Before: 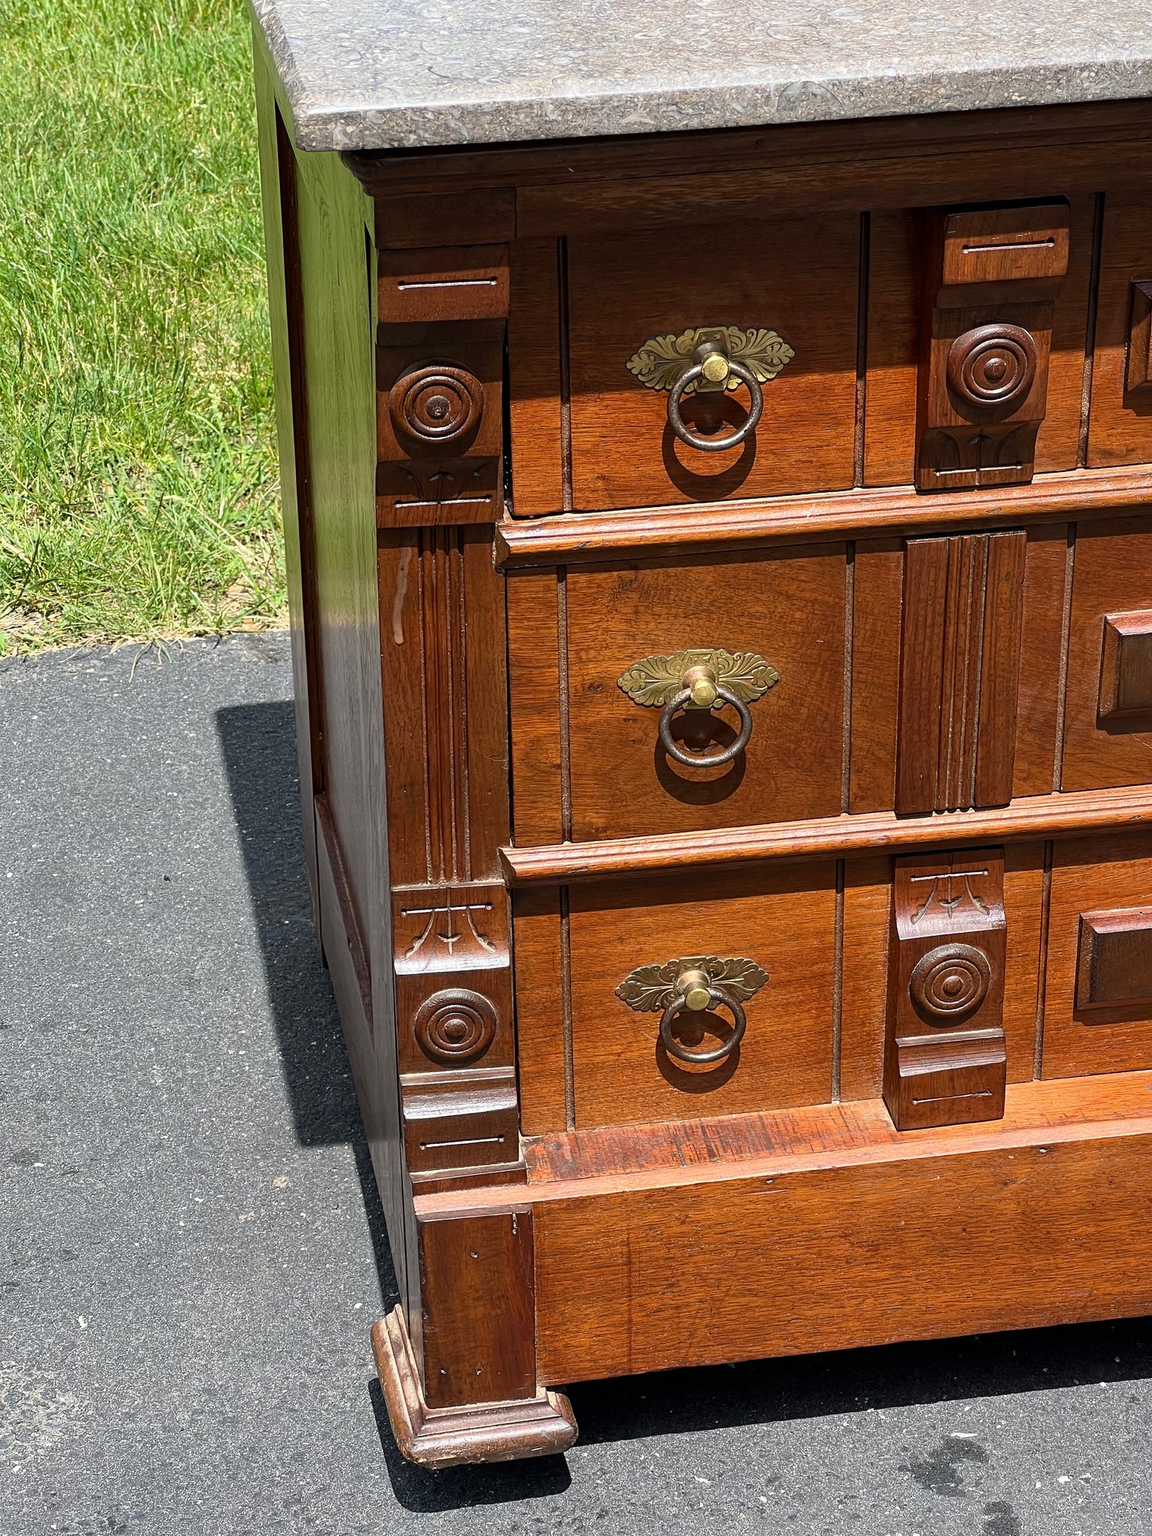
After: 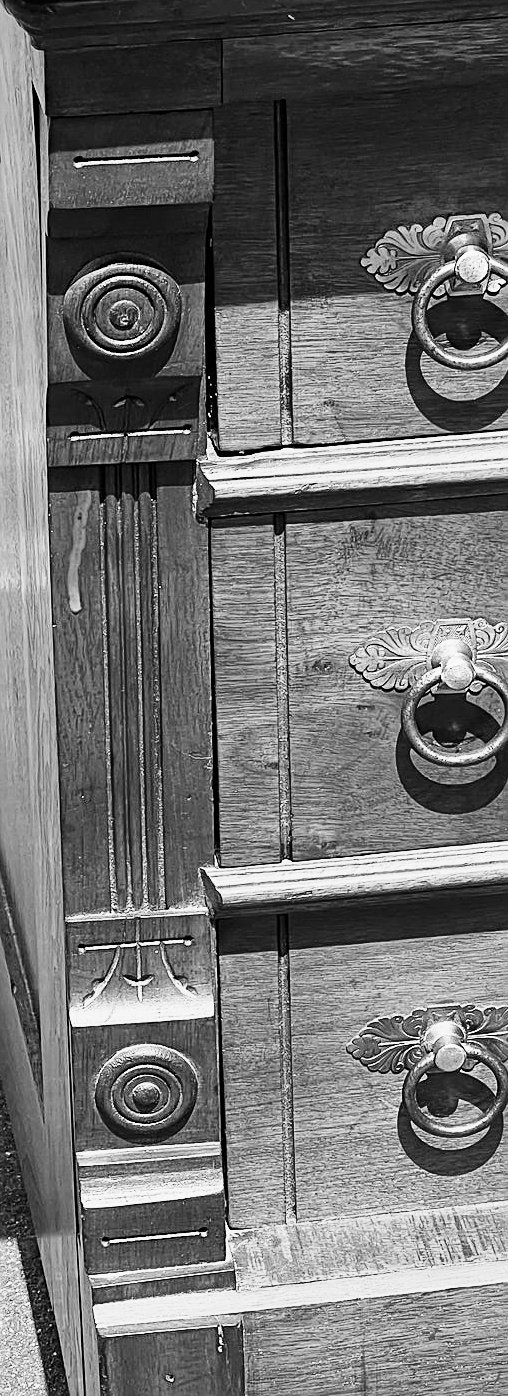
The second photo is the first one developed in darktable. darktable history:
monochrome: a -35.87, b 49.73, size 1.7
base curve: curves: ch0 [(0, 0) (0.018, 0.026) (0.143, 0.37) (0.33, 0.731) (0.458, 0.853) (0.735, 0.965) (0.905, 0.986) (1, 1)]
crop and rotate: left 29.476%, top 10.214%, right 35.32%, bottom 17.333%
sharpen: on, module defaults
shadows and highlights: shadows 40, highlights -54, highlights color adjustment 46%, low approximation 0.01, soften with gaussian
